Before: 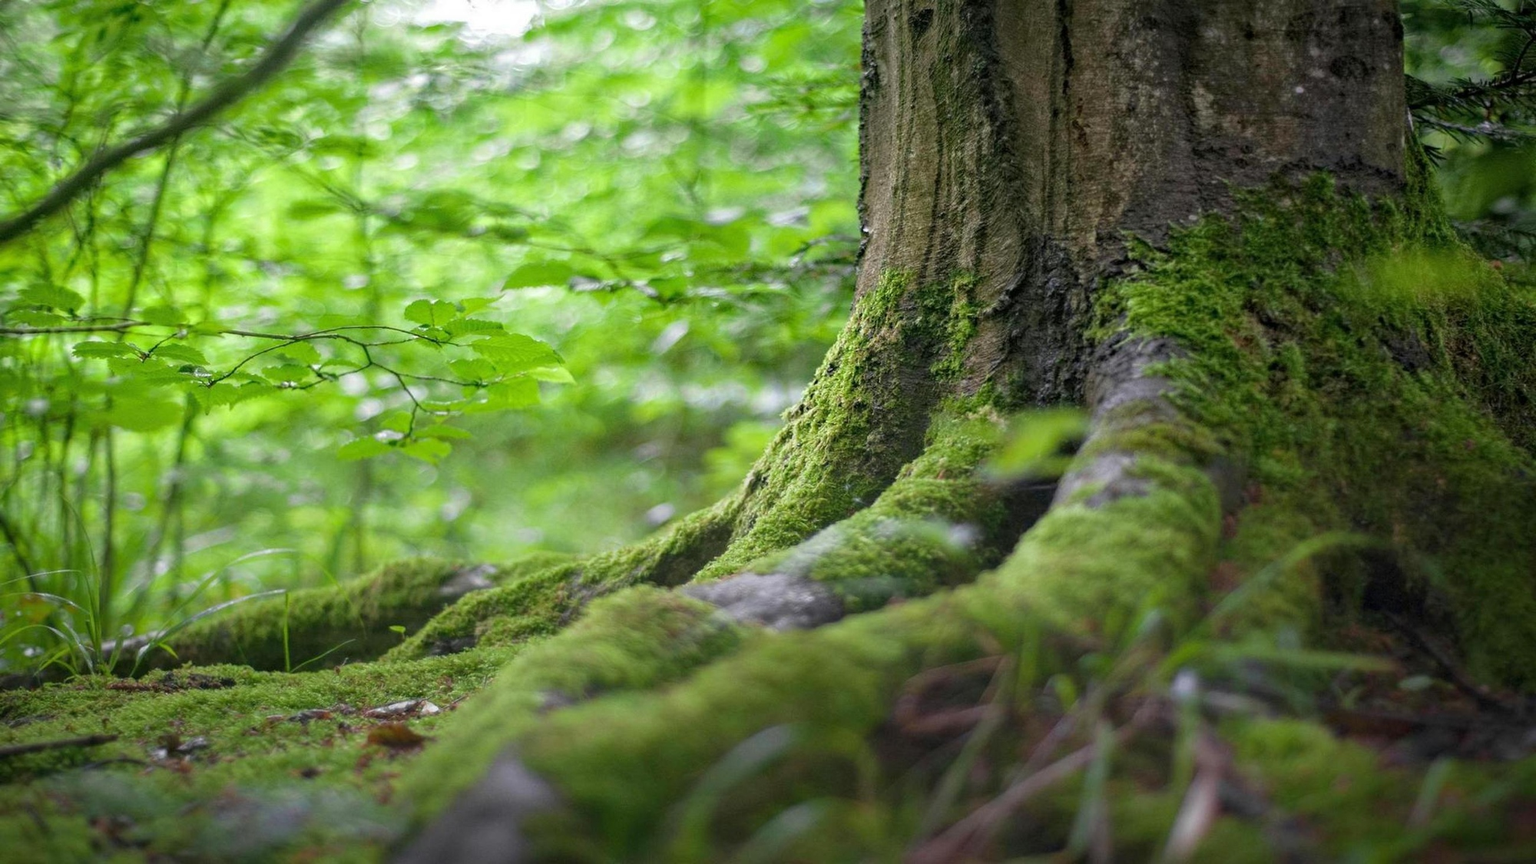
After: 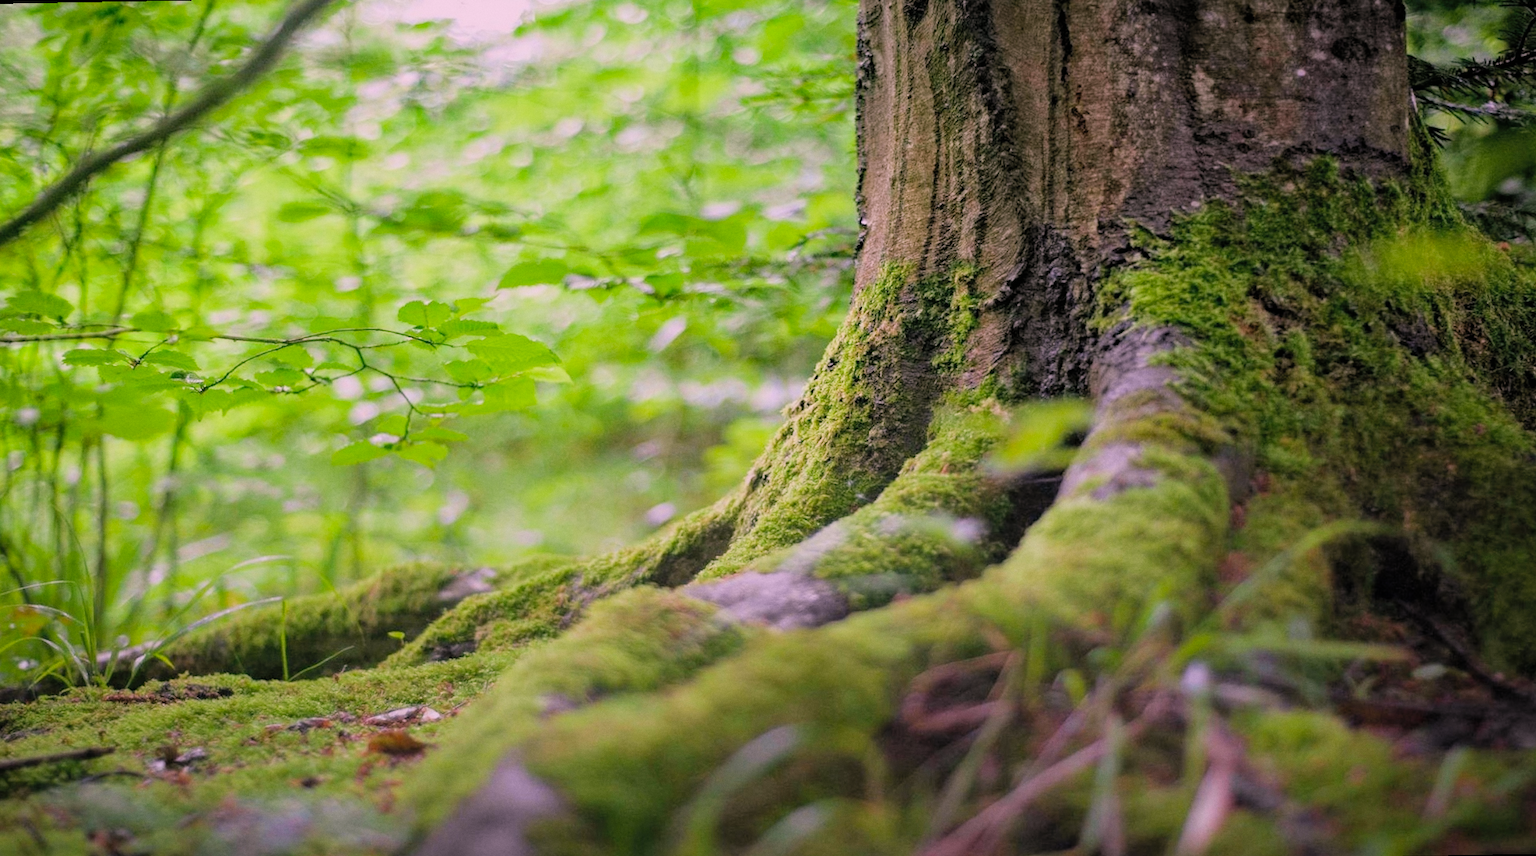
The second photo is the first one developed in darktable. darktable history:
grain: coarseness 0.09 ISO, strength 10%
tone equalizer: on, module defaults
crop: bottom 0.071%
filmic rgb: black relative exposure -7.65 EV, white relative exposure 4.56 EV, hardness 3.61
white balance: red 1.188, blue 1.11
rotate and perspective: rotation -1°, crop left 0.011, crop right 0.989, crop top 0.025, crop bottom 0.975
contrast brightness saturation: brightness 0.09, saturation 0.19
